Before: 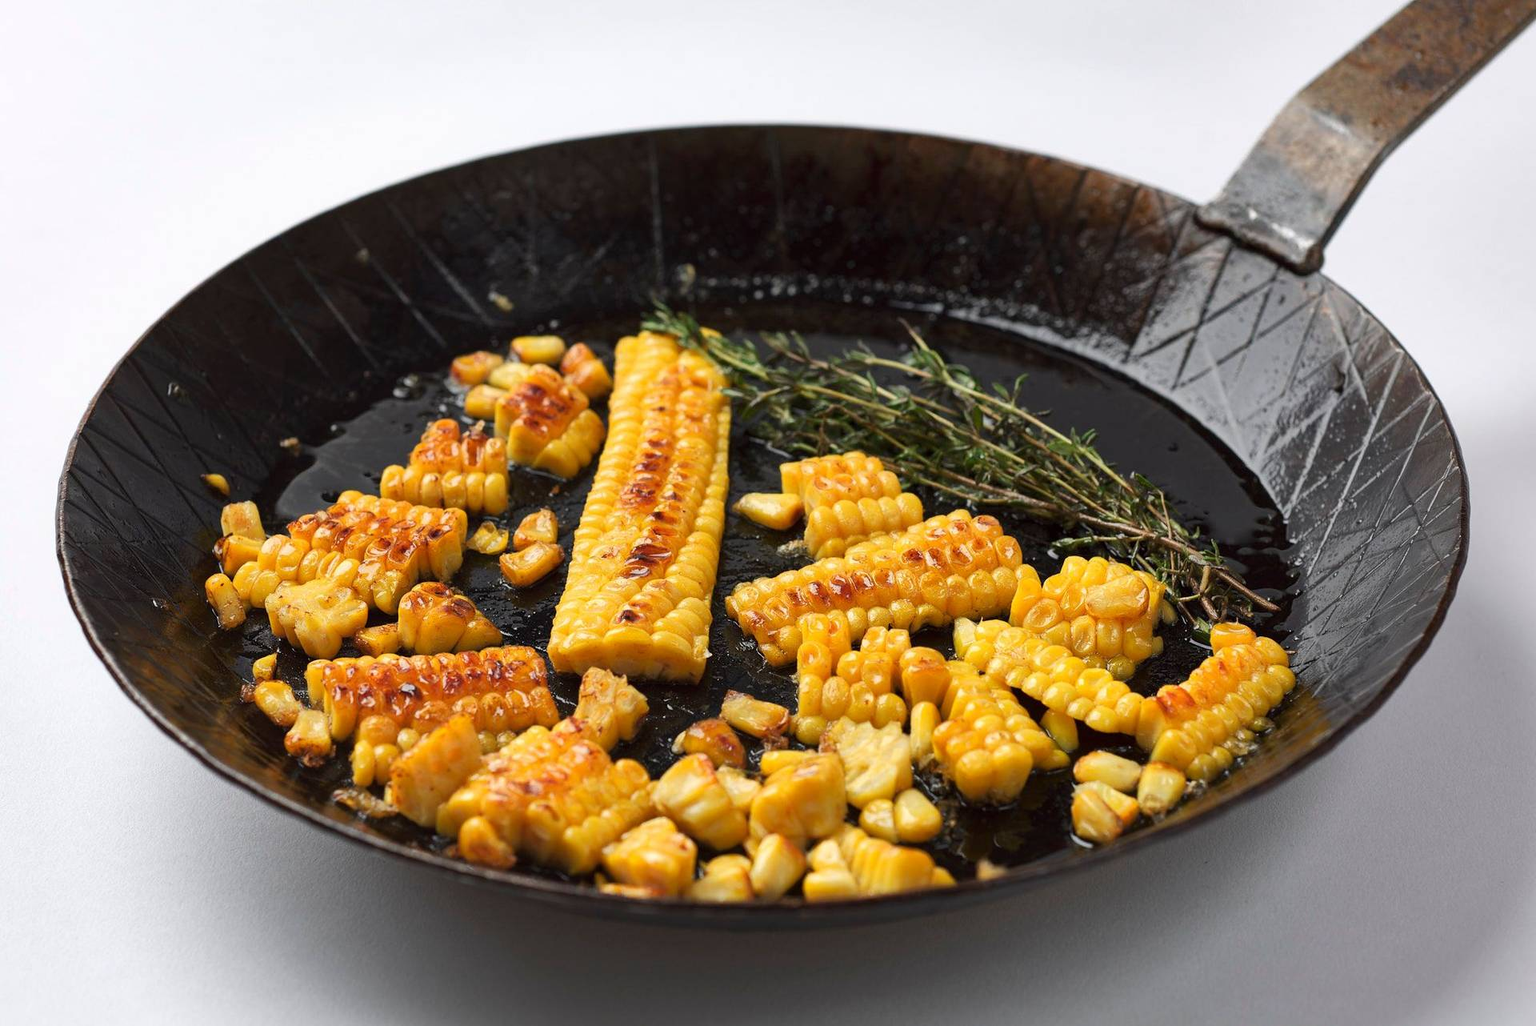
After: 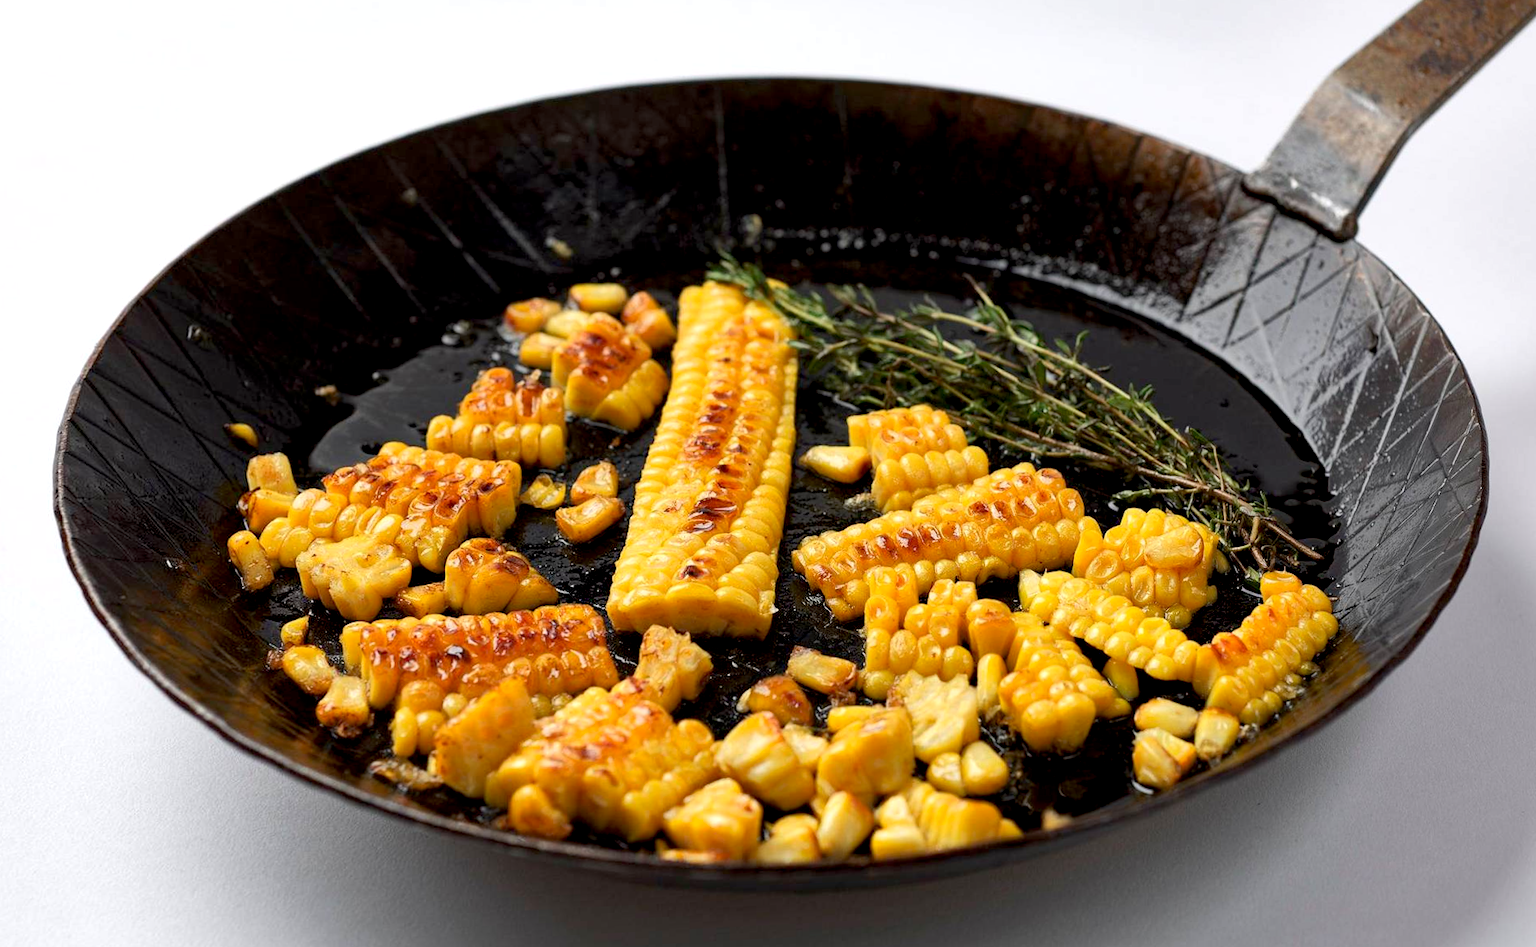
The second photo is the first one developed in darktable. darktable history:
rotate and perspective: rotation -0.013°, lens shift (vertical) -0.027, lens shift (horizontal) 0.178, crop left 0.016, crop right 0.989, crop top 0.082, crop bottom 0.918
exposure: black level correction 0.009, exposure 0.119 EV, compensate highlight preservation false
tone equalizer: -8 EV -0.55 EV
